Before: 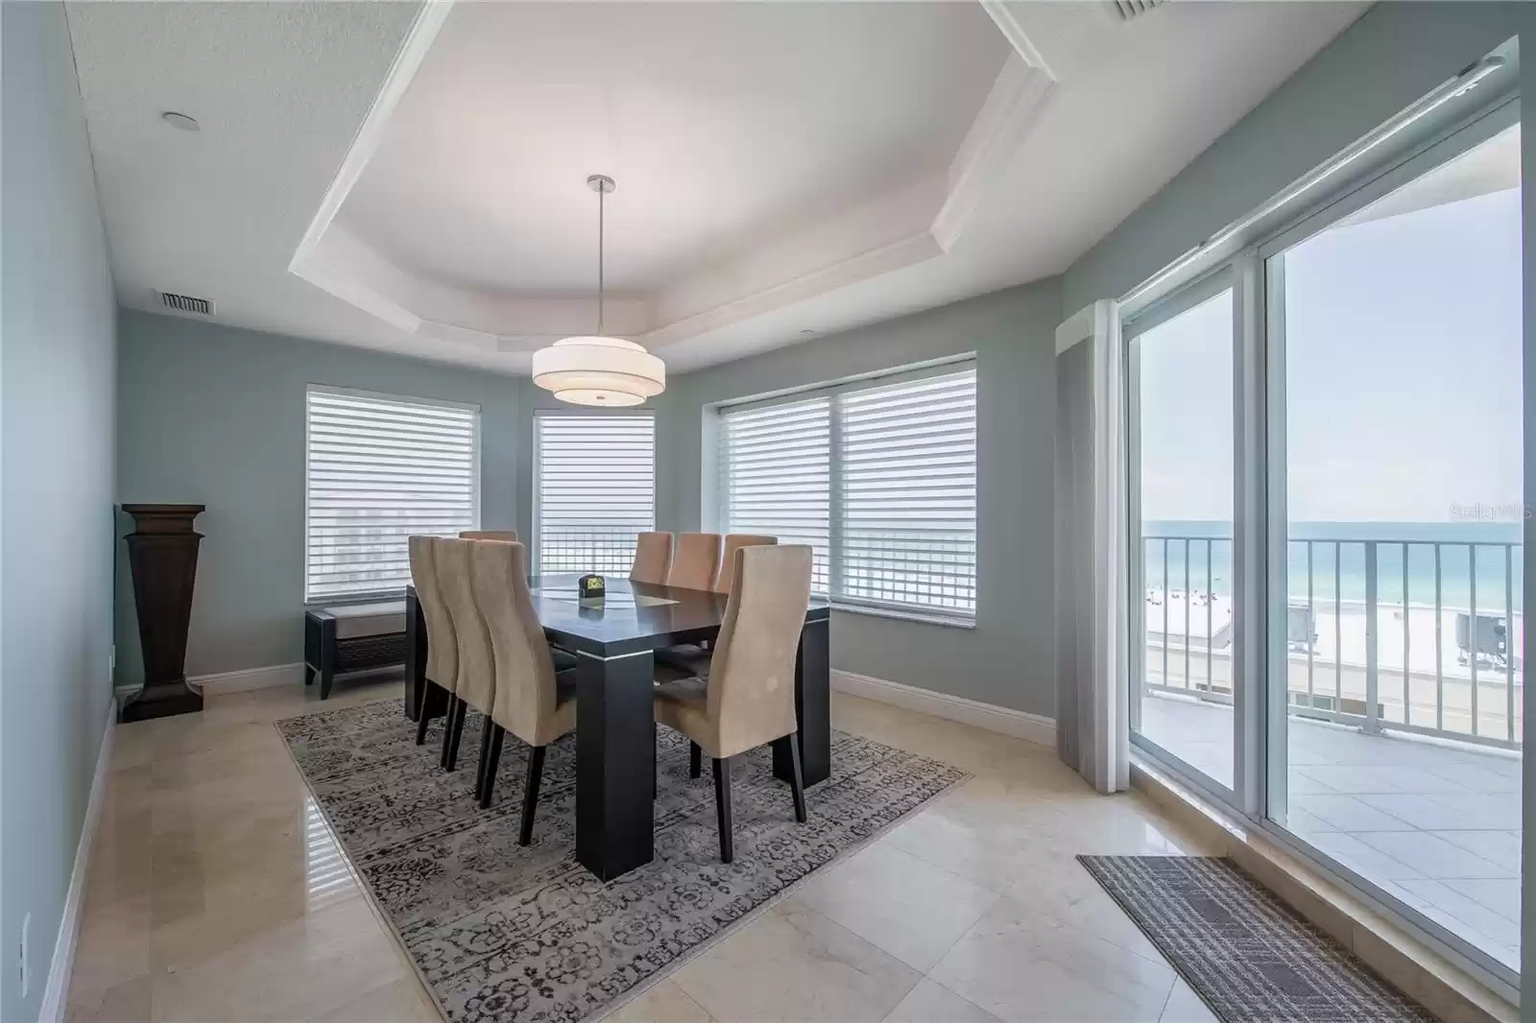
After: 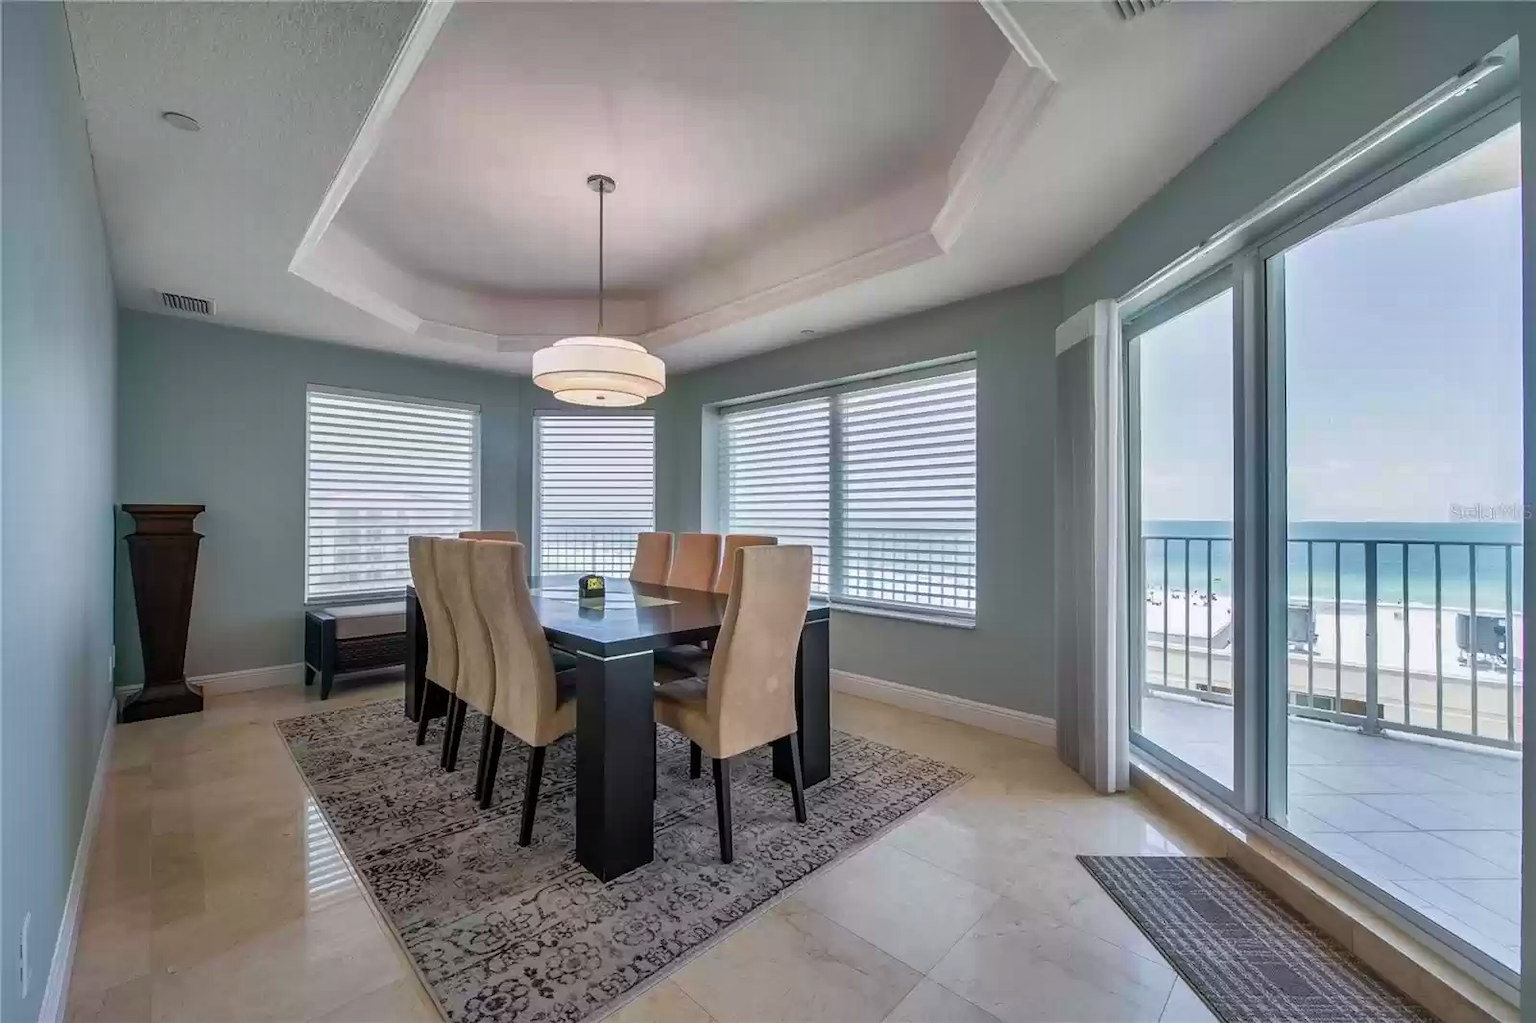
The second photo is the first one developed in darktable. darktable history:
tone equalizer: on, module defaults
contrast brightness saturation: brightness -0.019, saturation 0.349
shadows and highlights: radius 107.06, shadows 44.44, highlights -67.29, low approximation 0.01, soften with gaussian
